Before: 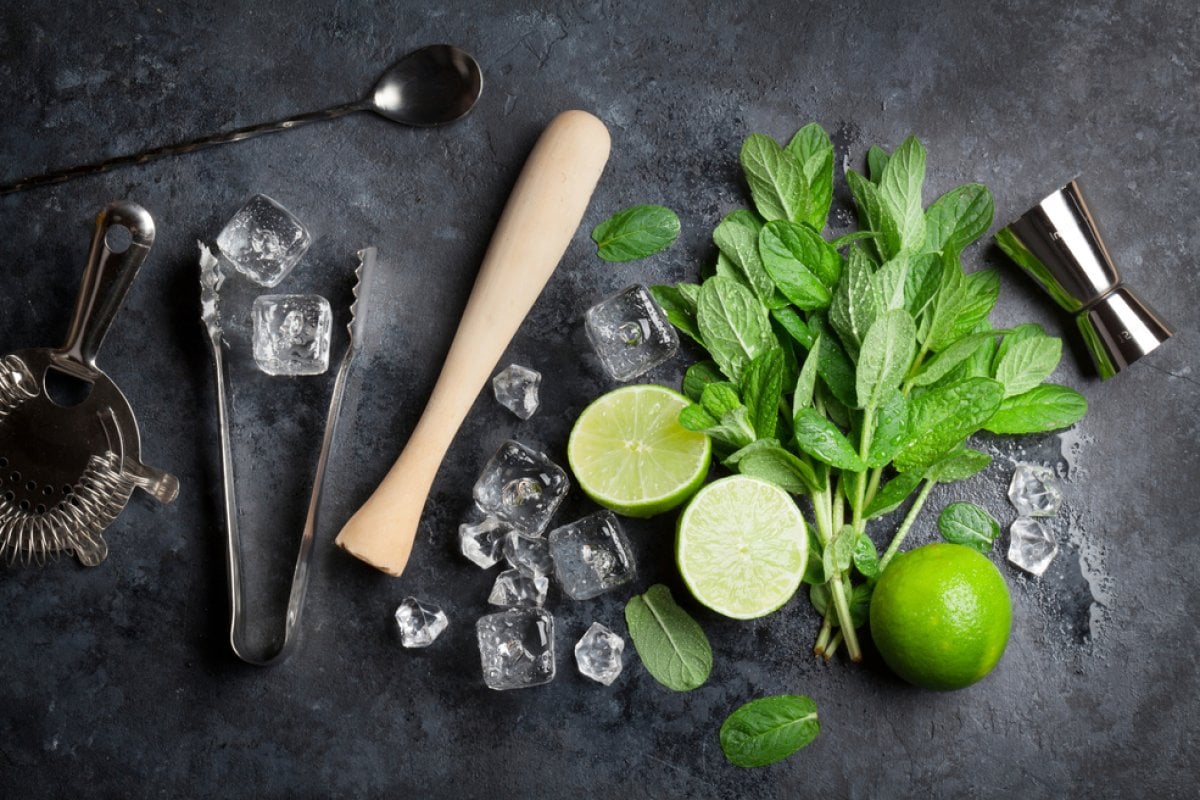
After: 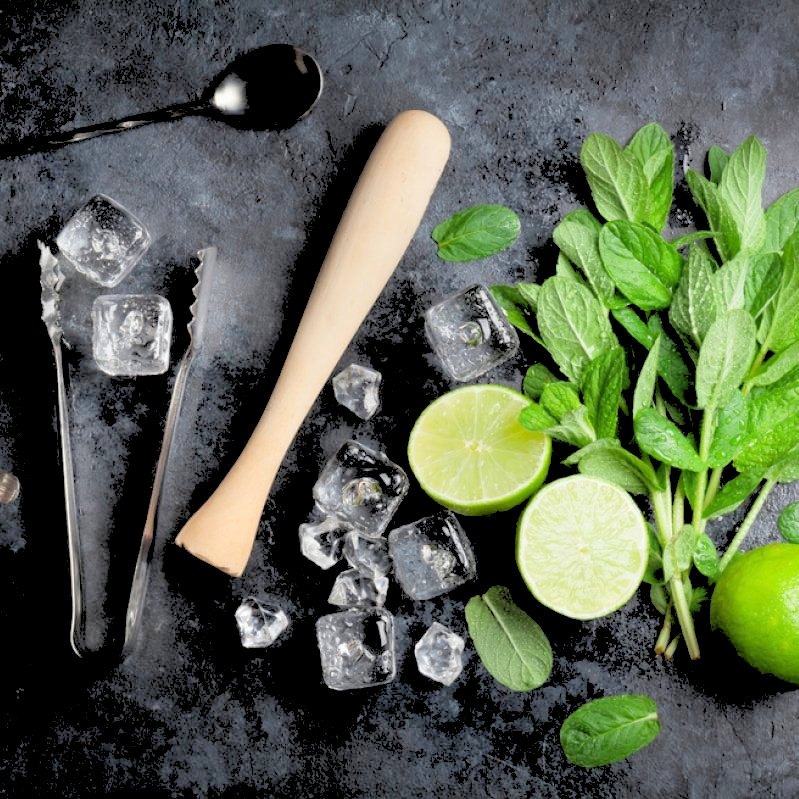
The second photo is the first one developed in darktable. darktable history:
crop and rotate: left 13.342%, right 19.991%
rgb levels: levels [[0.027, 0.429, 0.996], [0, 0.5, 1], [0, 0.5, 1]]
